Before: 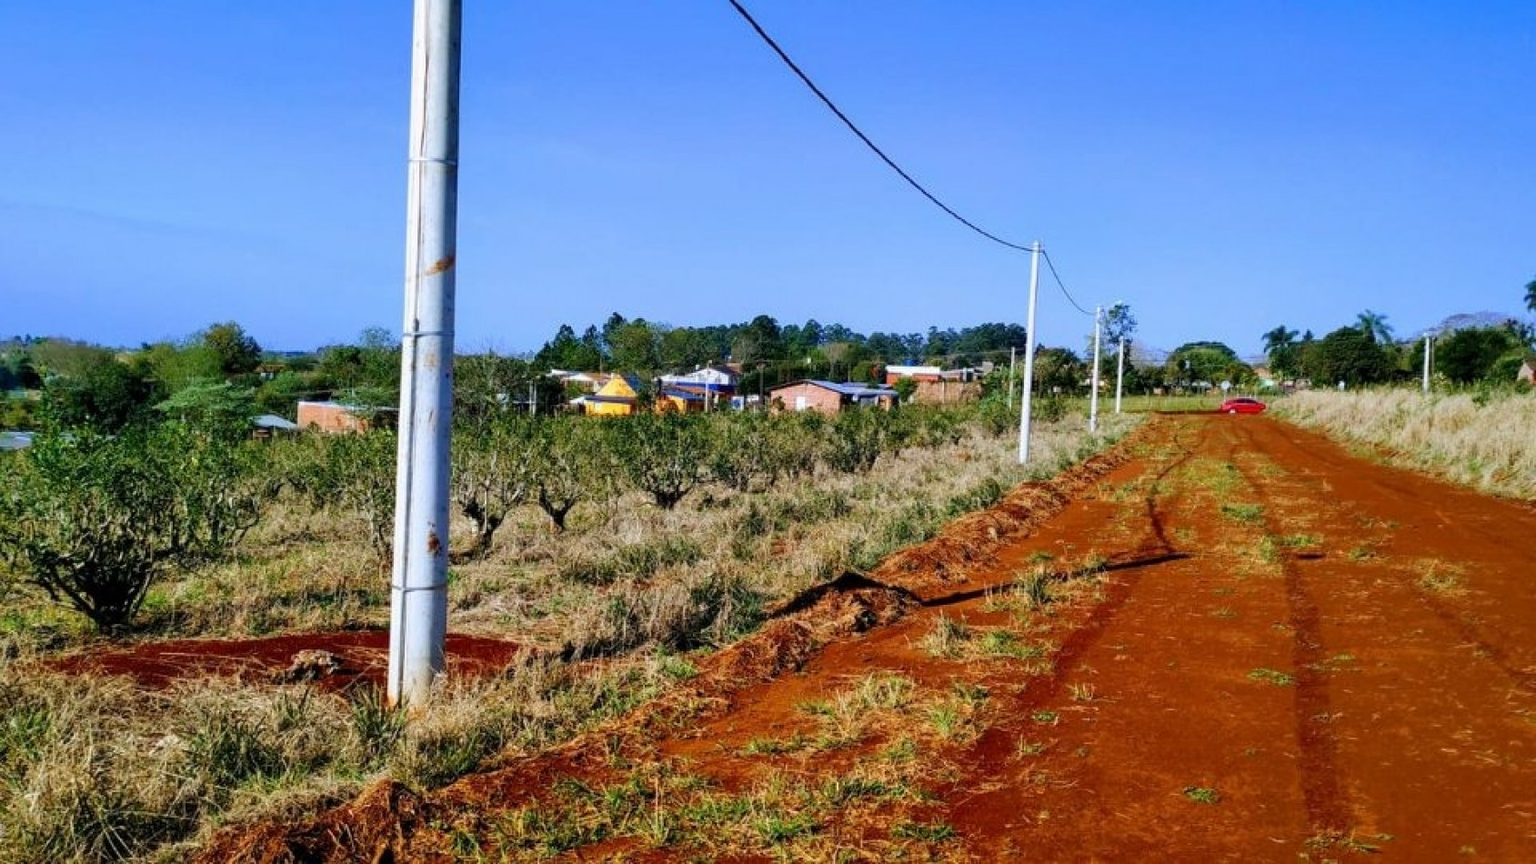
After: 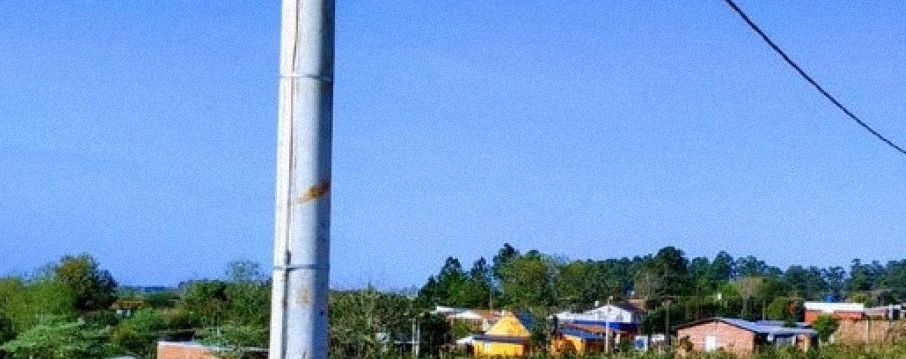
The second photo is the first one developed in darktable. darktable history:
crop: left 10.121%, top 10.631%, right 36.218%, bottom 51.526%
grain: mid-tones bias 0%
